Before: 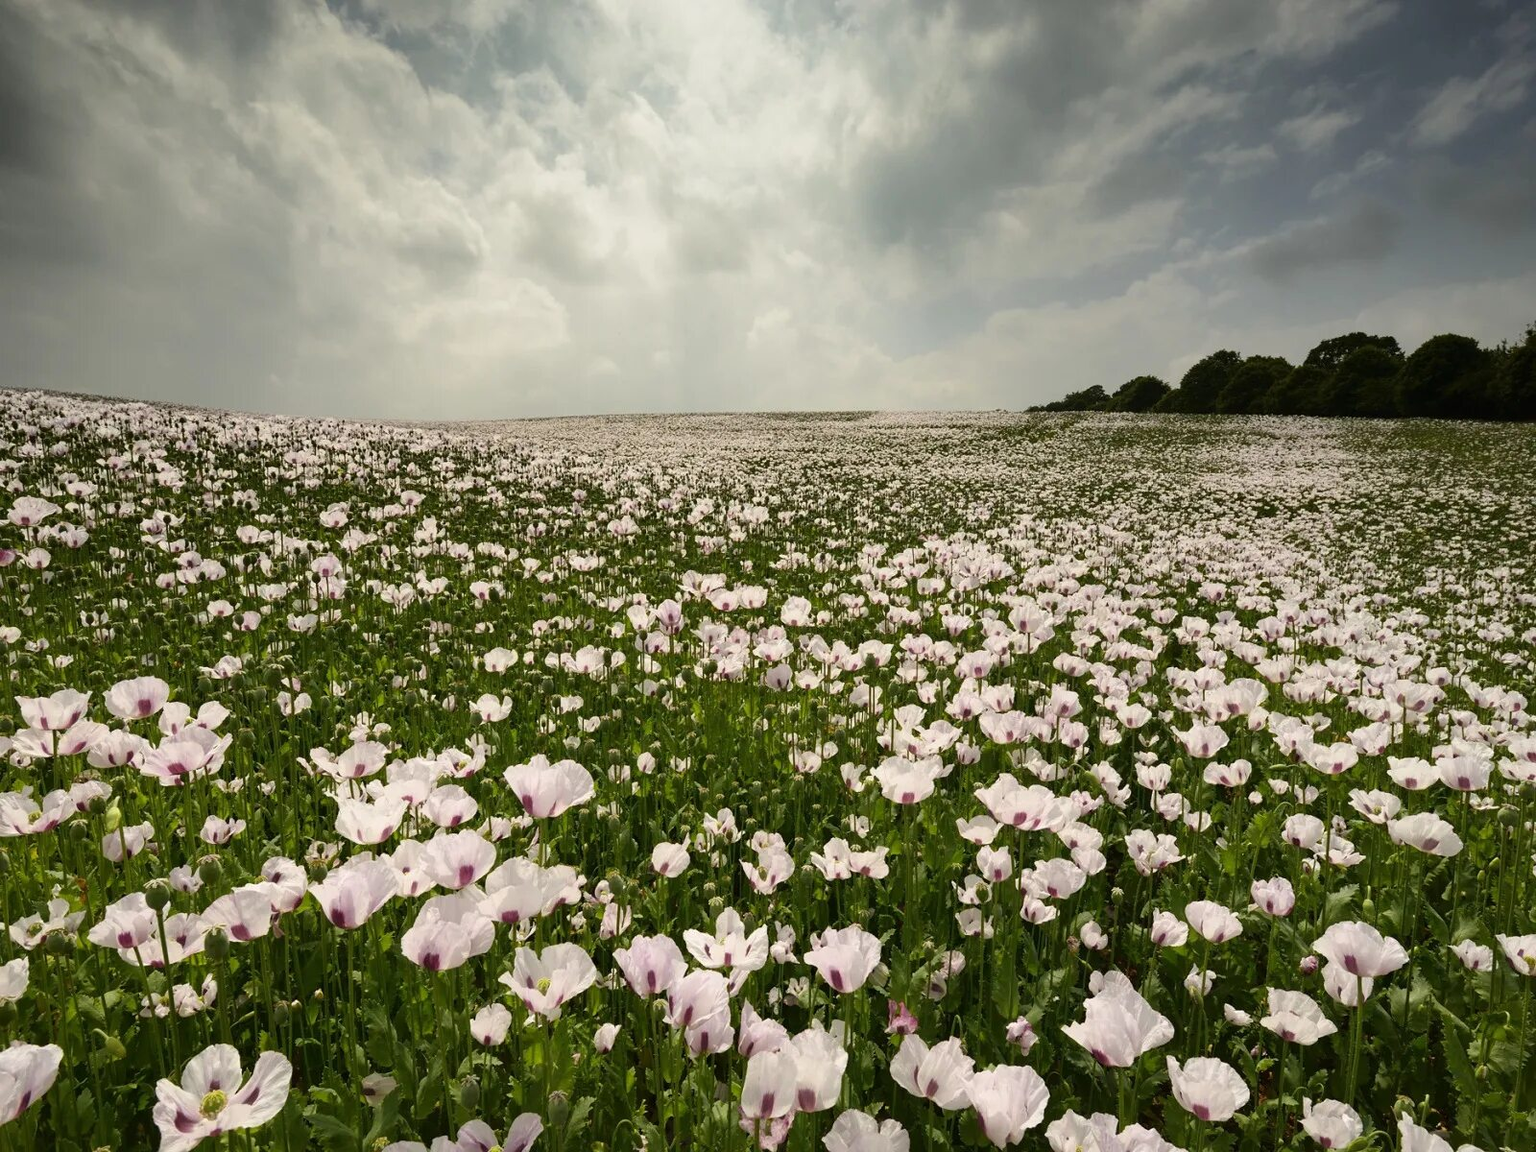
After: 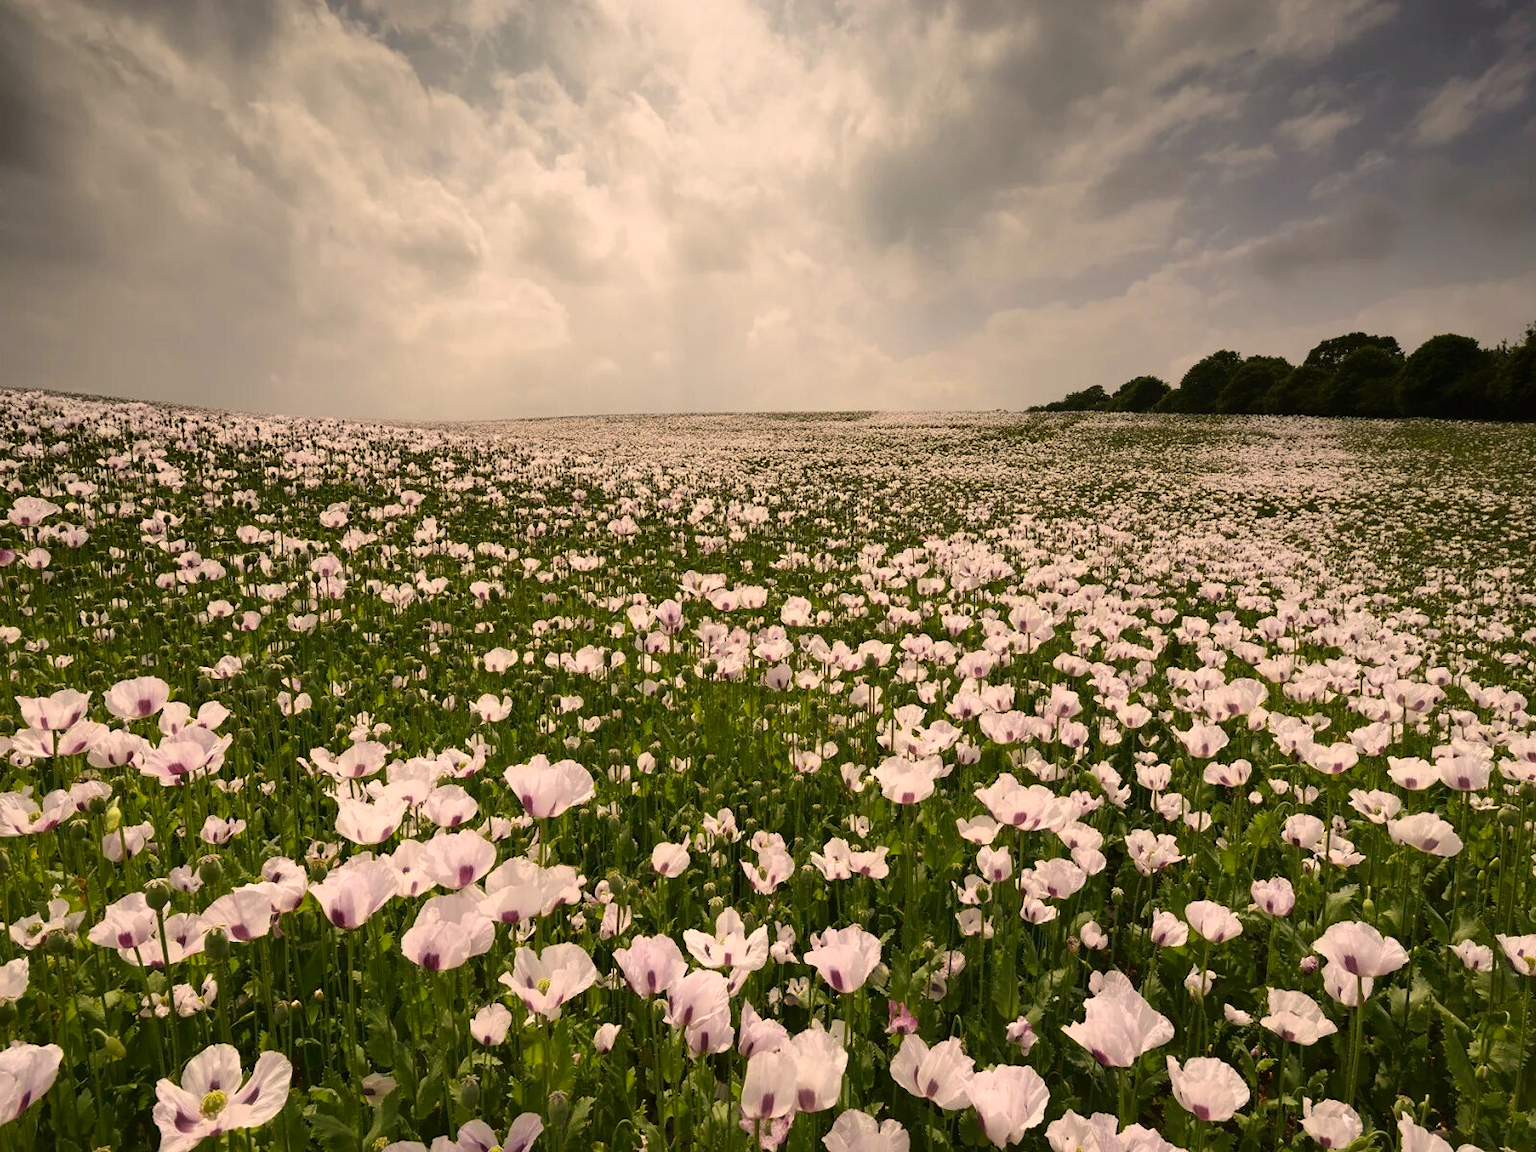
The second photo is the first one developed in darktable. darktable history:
color correction: highlights a* 11.32, highlights b* 11.7
